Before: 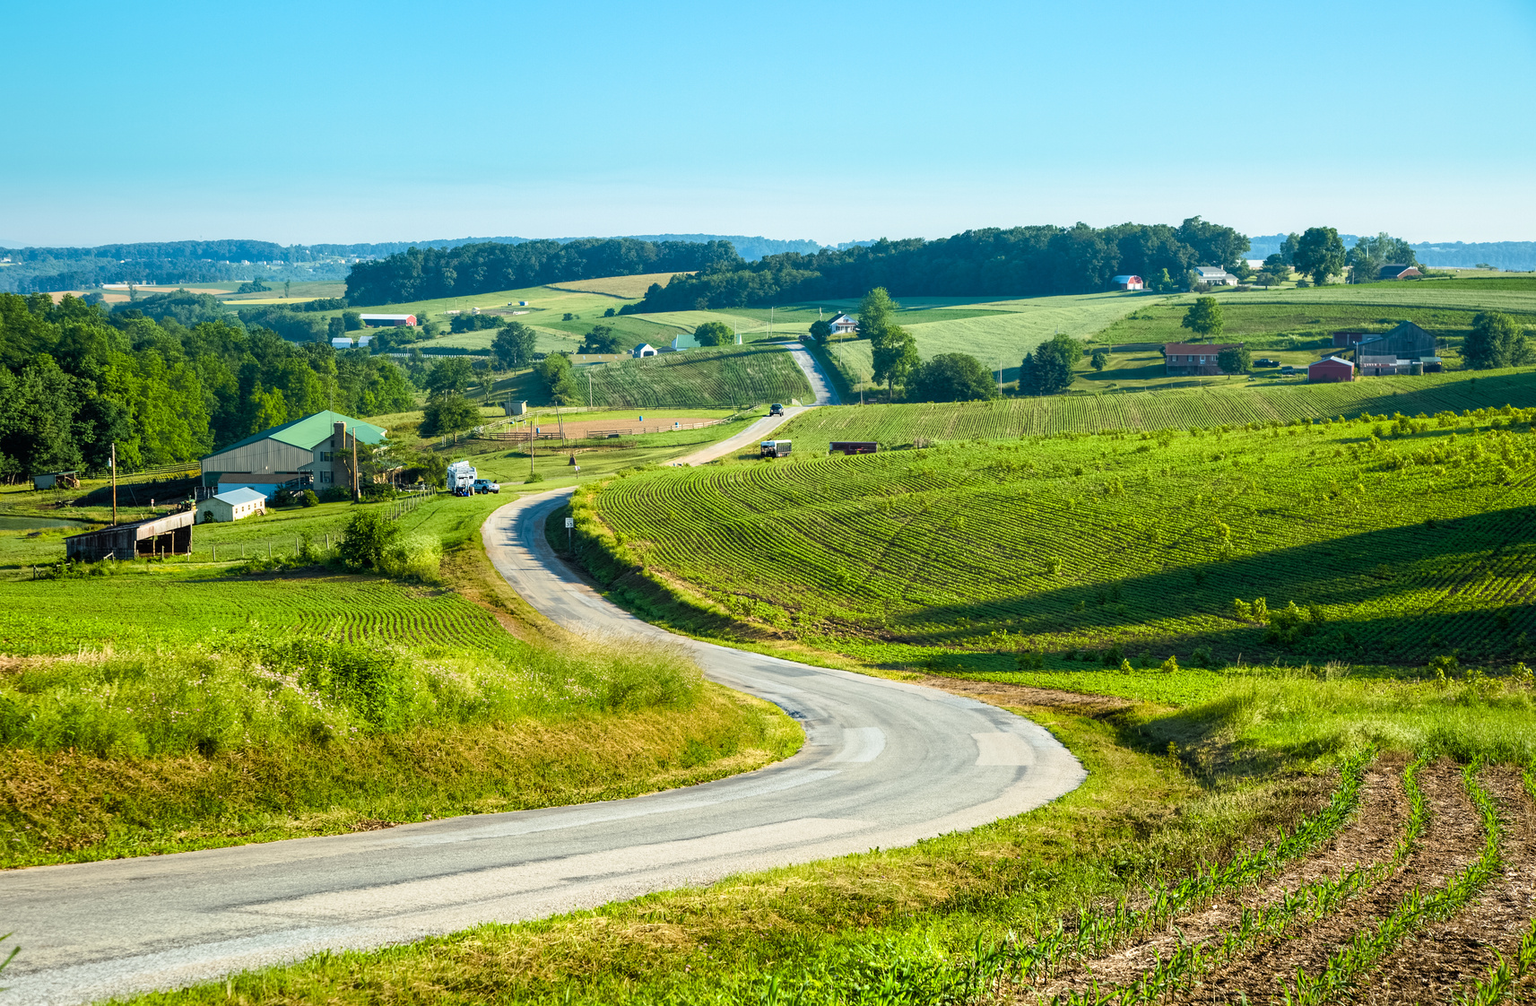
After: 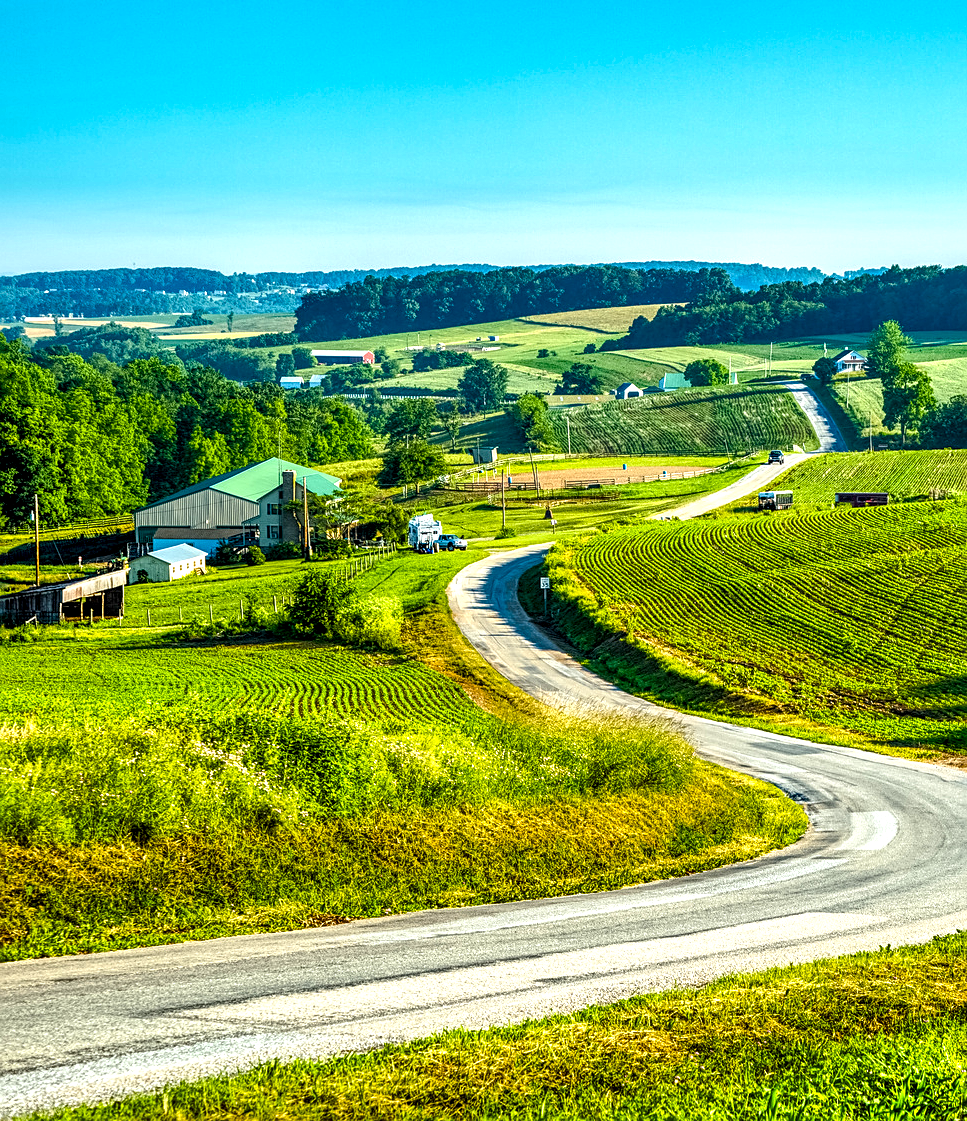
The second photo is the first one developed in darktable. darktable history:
crop: left 5.307%, right 38.191%
sharpen: on, module defaults
local contrast: highlights 20%, shadows 70%, detail 170%
tone equalizer: -8 EV -0.002 EV, -7 EV 0.005 EV, -6 EV -0.023 EV, -5 EV 0.018 EV, -4 EV -0.018 EV, -3 EV 0.037 EV, -2 EV -0.061 EV, -1 EV -0.288 EV, +0 EV -0.551 EV, mask exposure compensation -0.516 EV
exposure: exposure 0.77 EV, compensate exposure bias true, compensate highlight preservation false
color balance rgb: perceptual saturation grading › global saturation 29.373%, global vibrance 9.194%
shadows and highlights: radius 131.01, soften with gaussian
